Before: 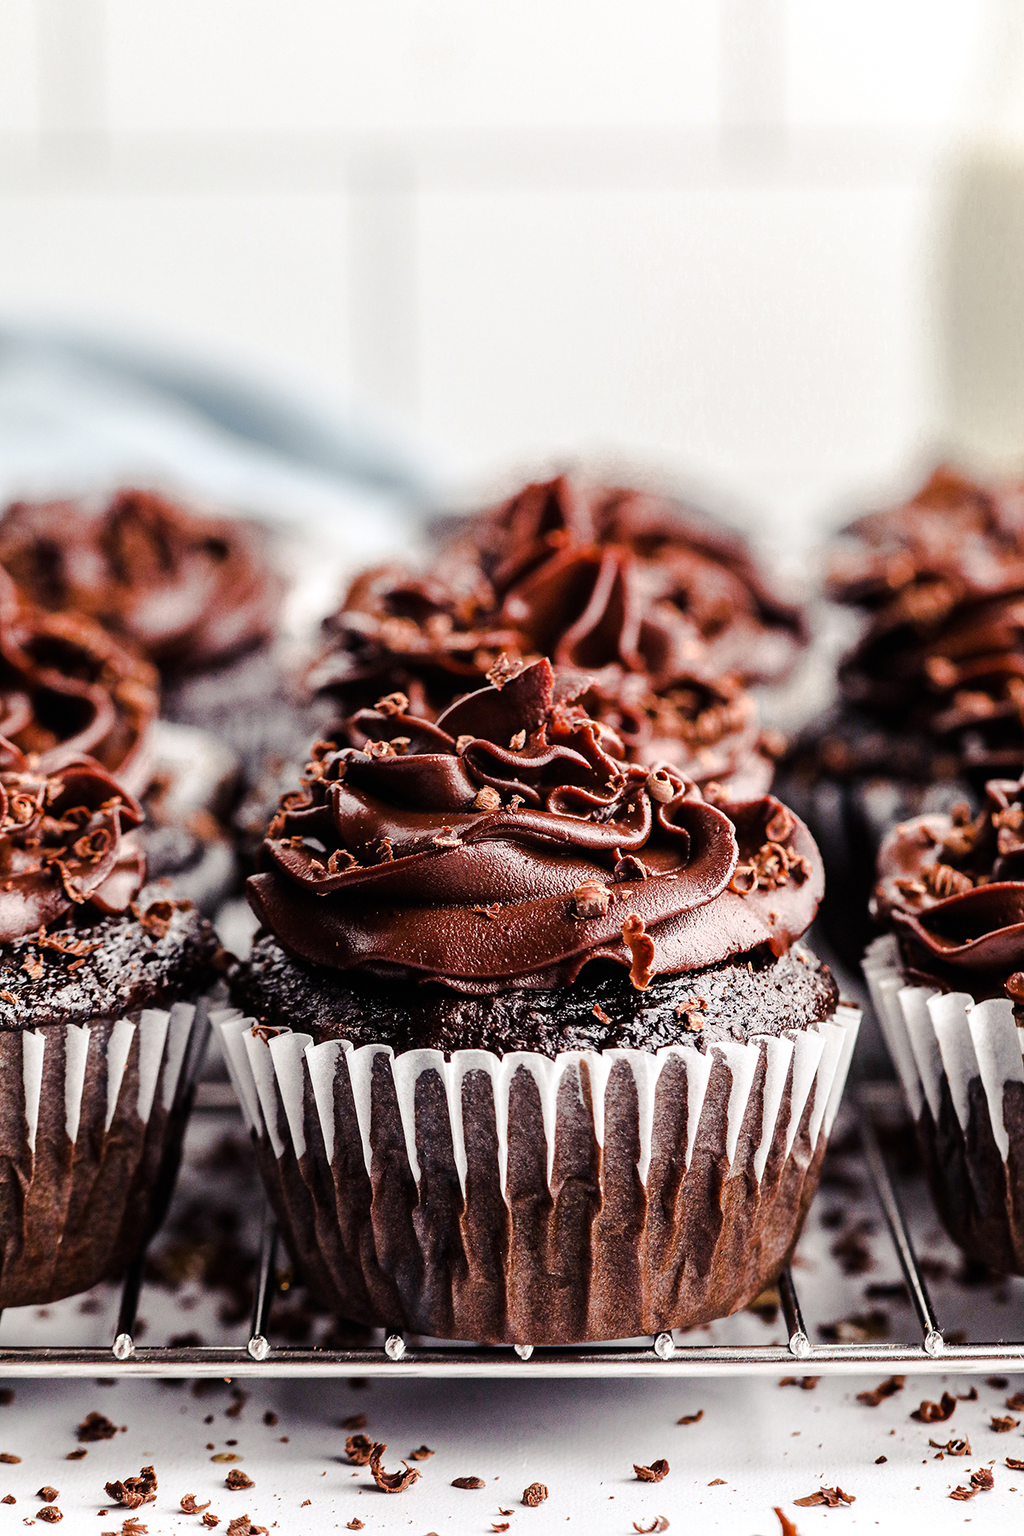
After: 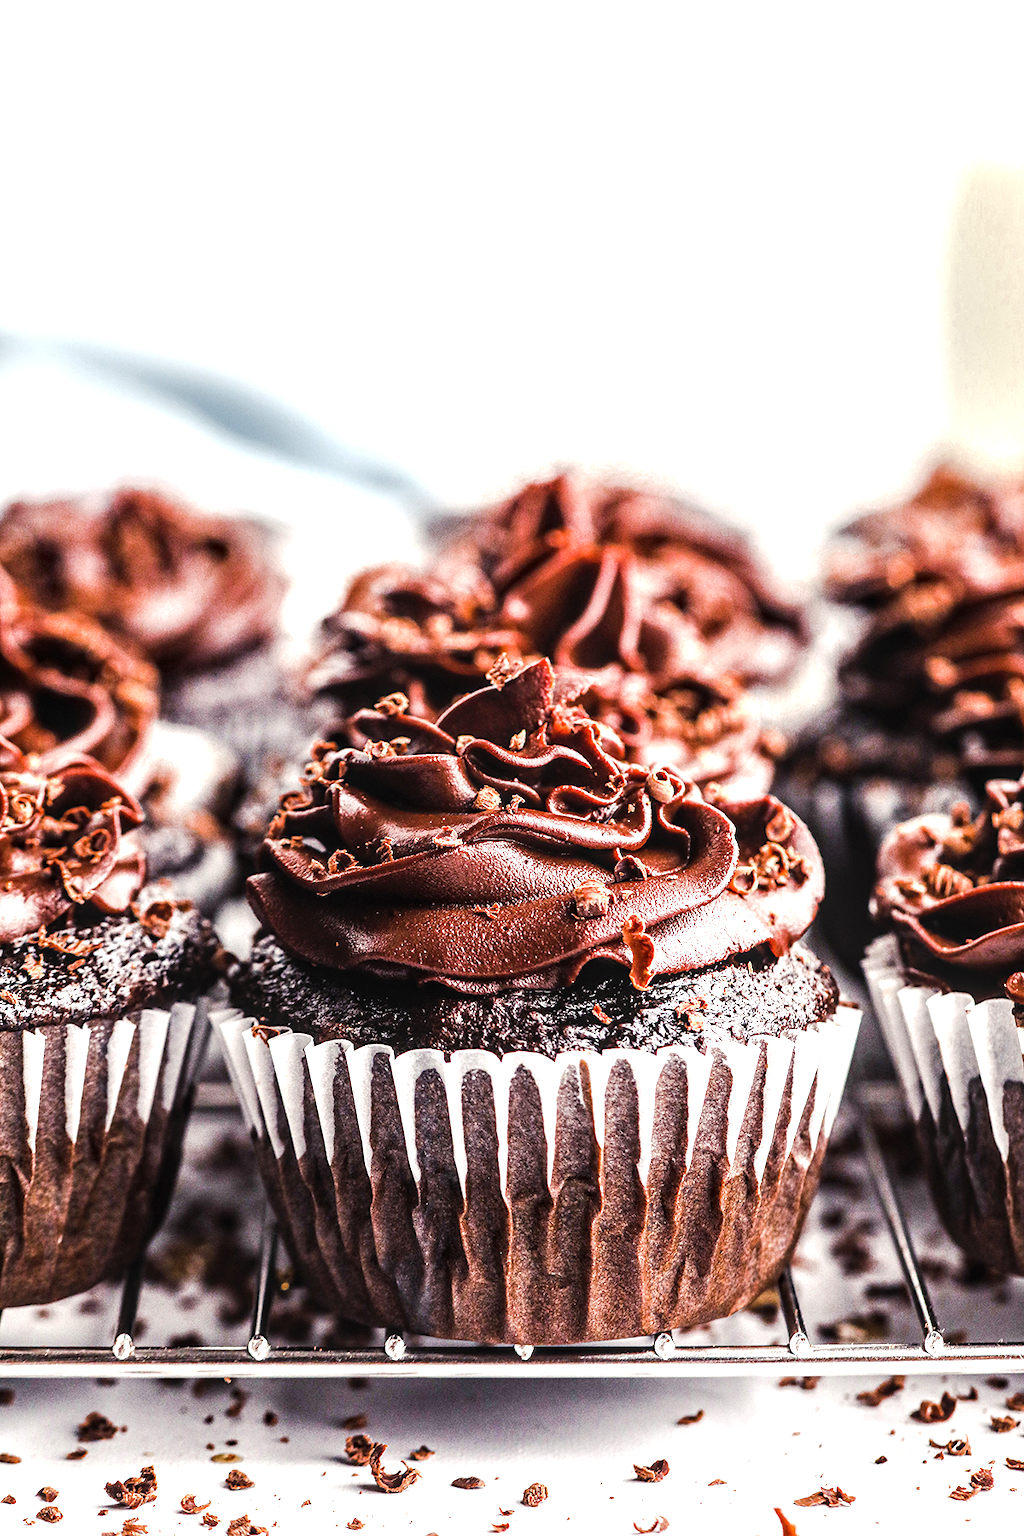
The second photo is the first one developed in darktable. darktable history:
exposure: exposure 0.74 EV, compensate highlight preservation false
local contrast: detail 130%
